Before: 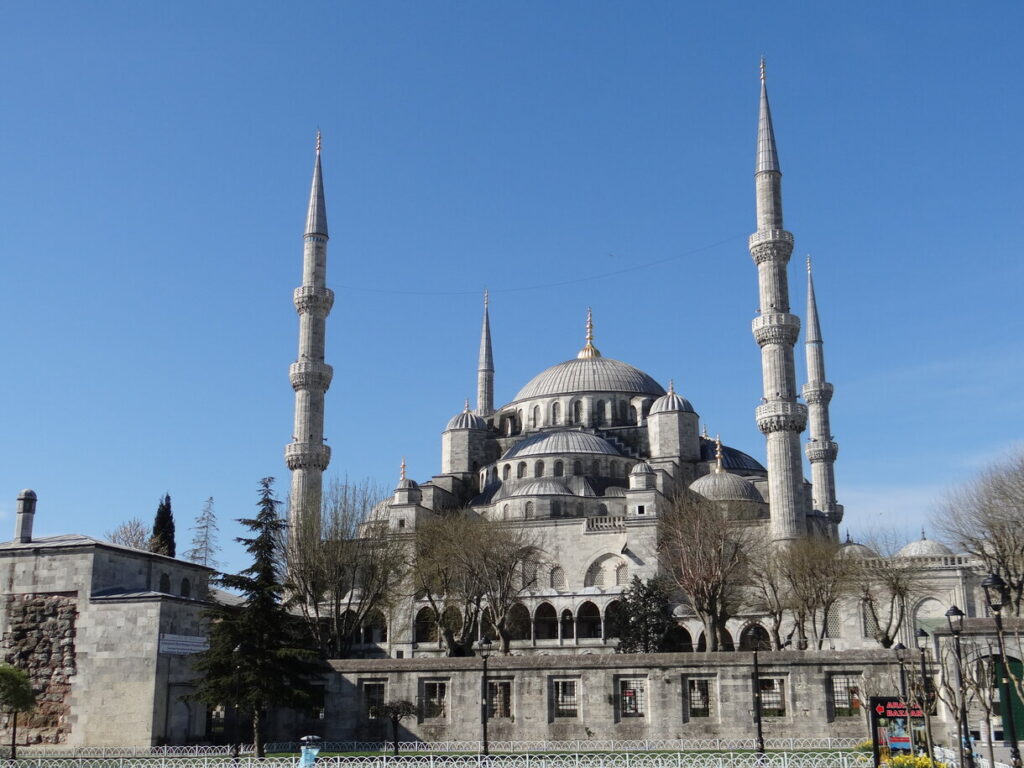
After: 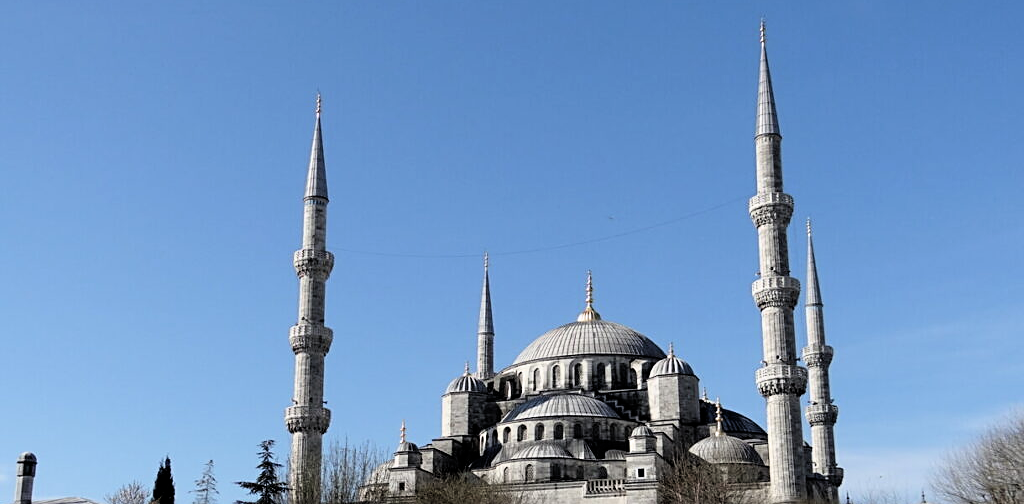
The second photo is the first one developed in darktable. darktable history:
sharpen: on, module defaults
filmic rgb: middle gray luminance 8.71%, black relative exposure -6.27 EV, white relative exposure 2.74 EV, target black luminance 0%, hardness 4.76, latitude 73.96%, contrast 1.332, shadows ↔ highlights balance 9.98%, color science v6 (2022)
crop and rotate: top 4.939%, bottom 29.365%
